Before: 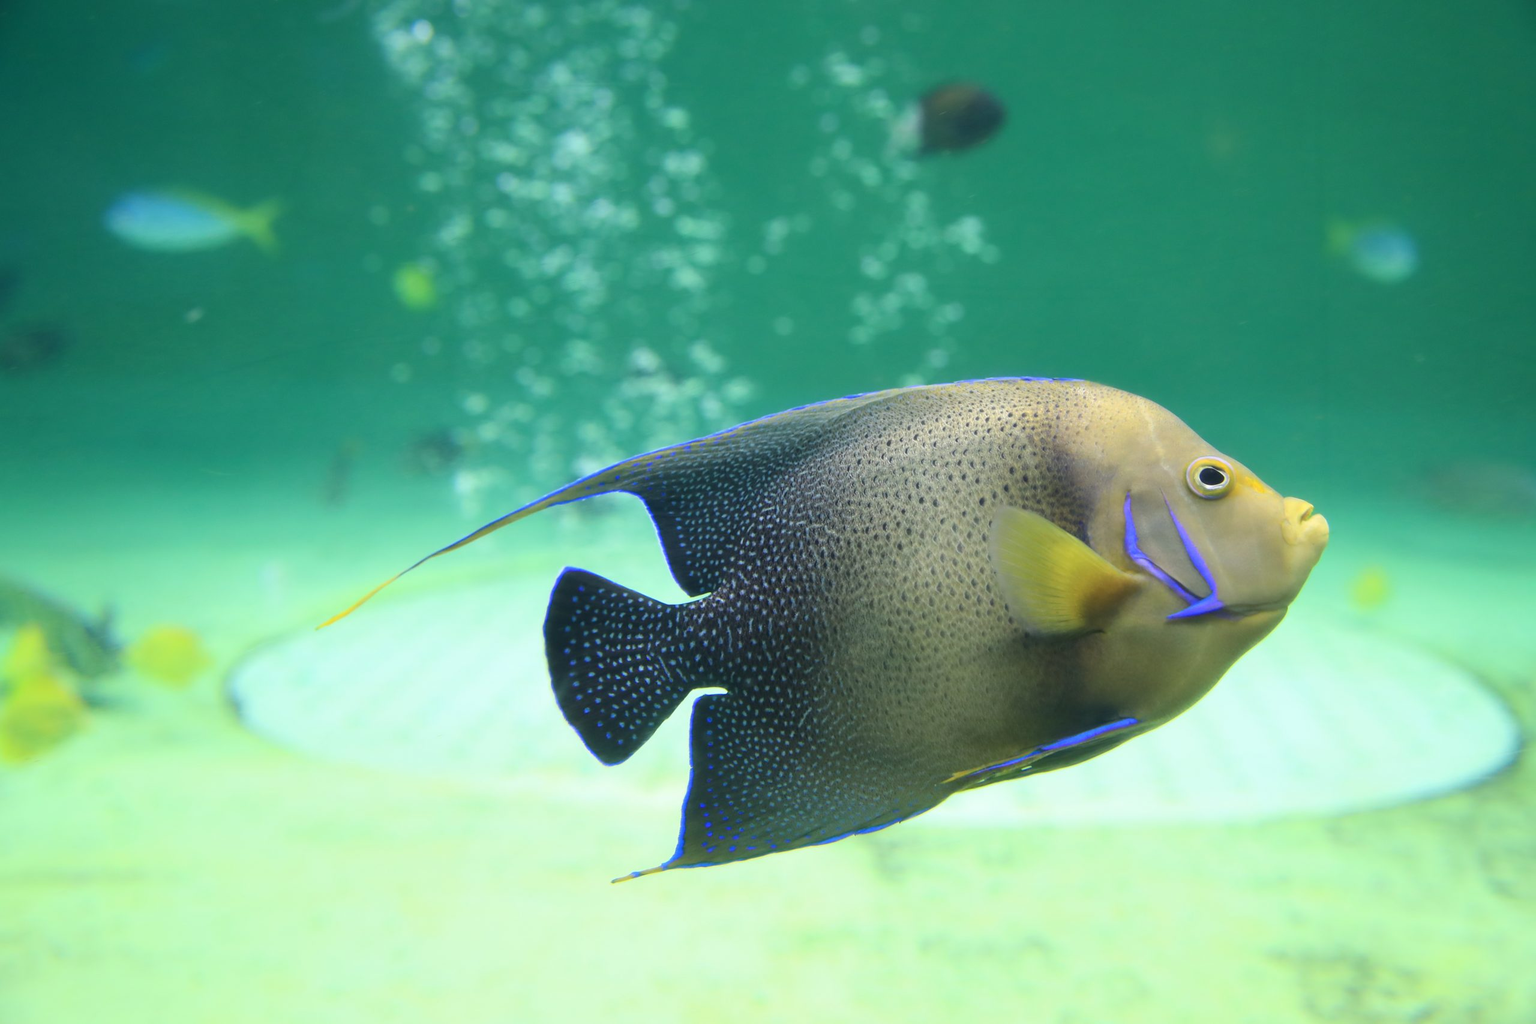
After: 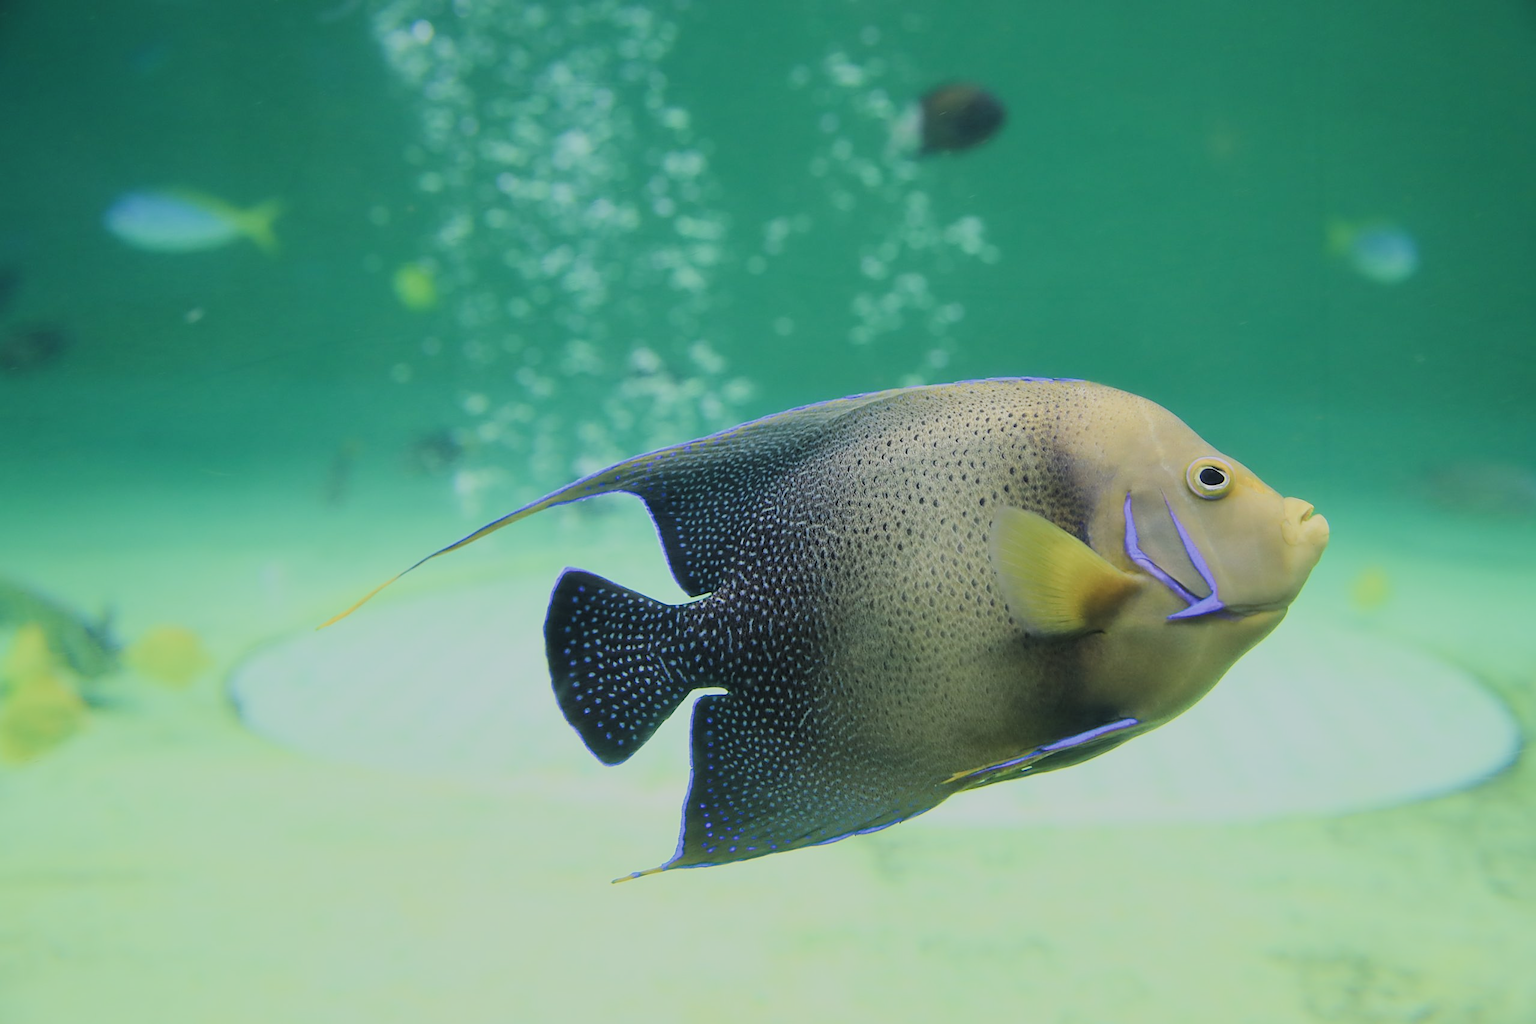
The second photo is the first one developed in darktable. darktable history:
sharpen: on, module defaults
filmic rgb: black relative exposure -6.73 EV, white relative exposure 4.56 EV, hardness 3.25, color science v5 (2021), iterations of high-quality reconstruction 0, contrast in shadows safe, contrast in highlights safe
color calibration: illuminant same as pipeline (D50), adaptation XYZ, x 0.345, y 0.358, temperature 5015.16 K
